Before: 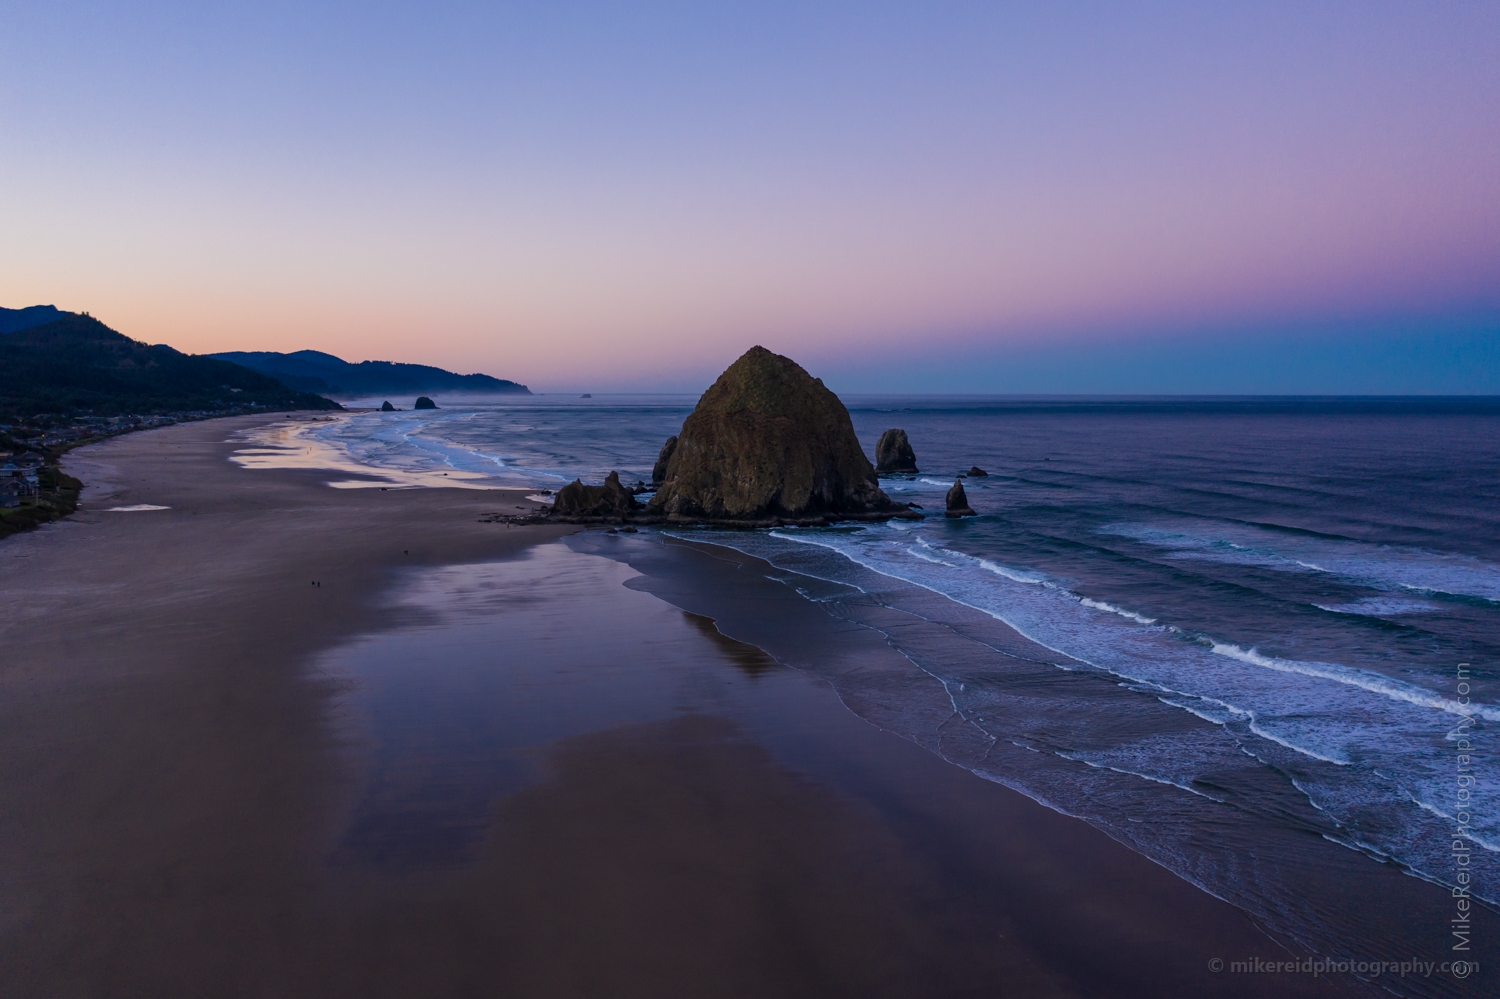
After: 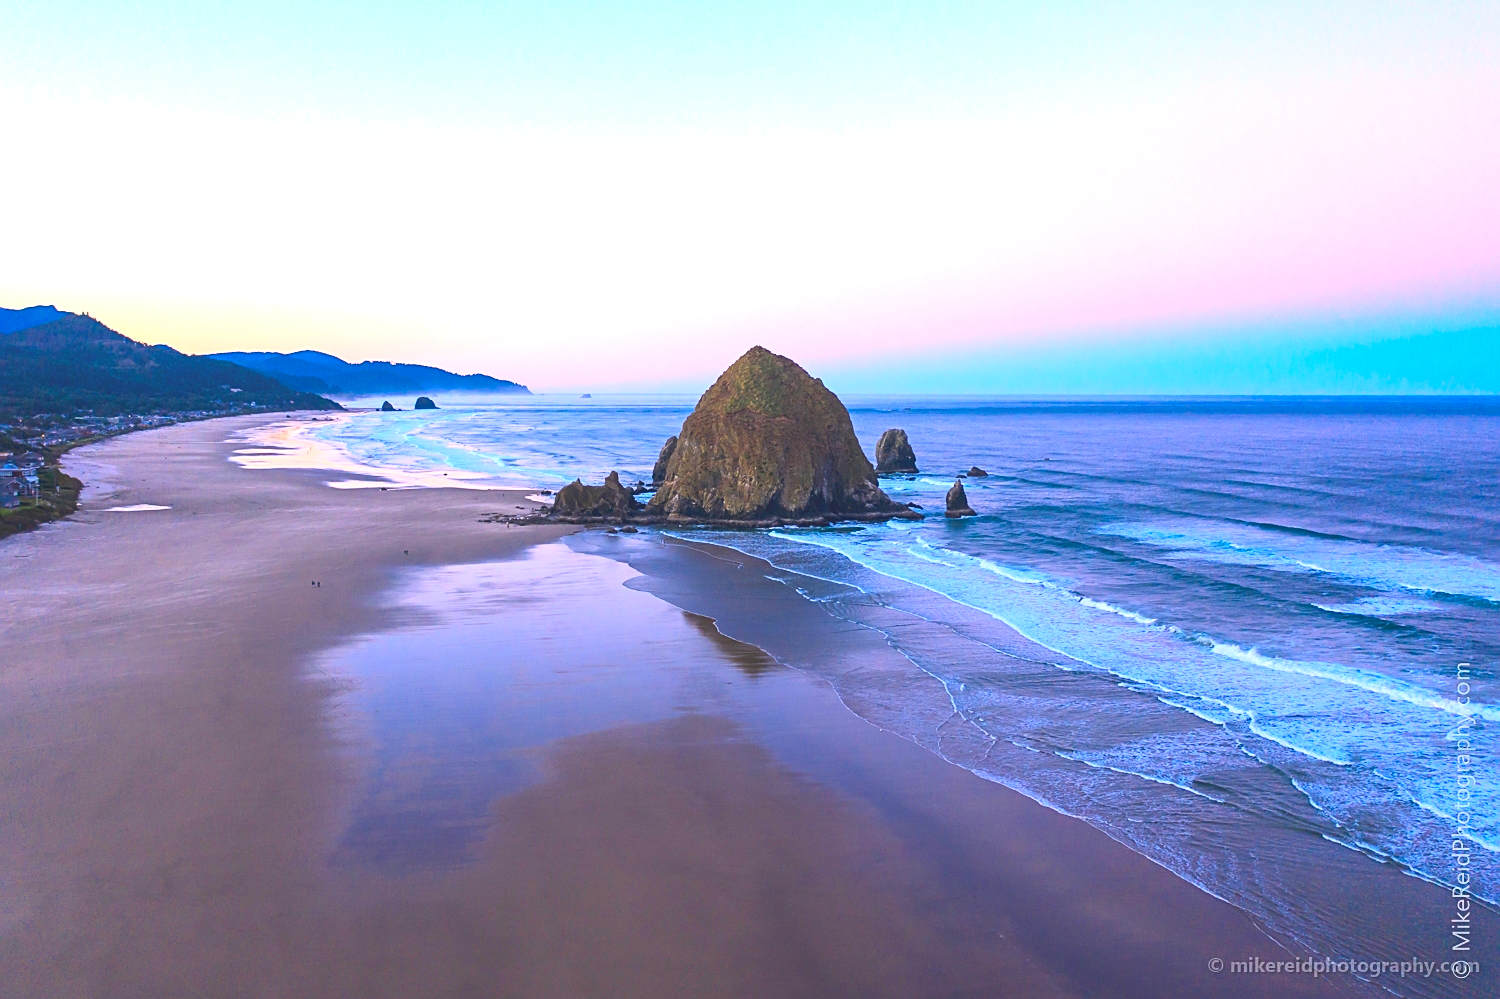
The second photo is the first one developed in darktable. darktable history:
local contrast: detail 69%
exposure: exposure 2 EV, compensate exposure bias true, compensate highlight preservation false
contrast brightness saturation: contrast 0.23, brightness 0.1, saturation 0.29
sharpen: on, module defaults
